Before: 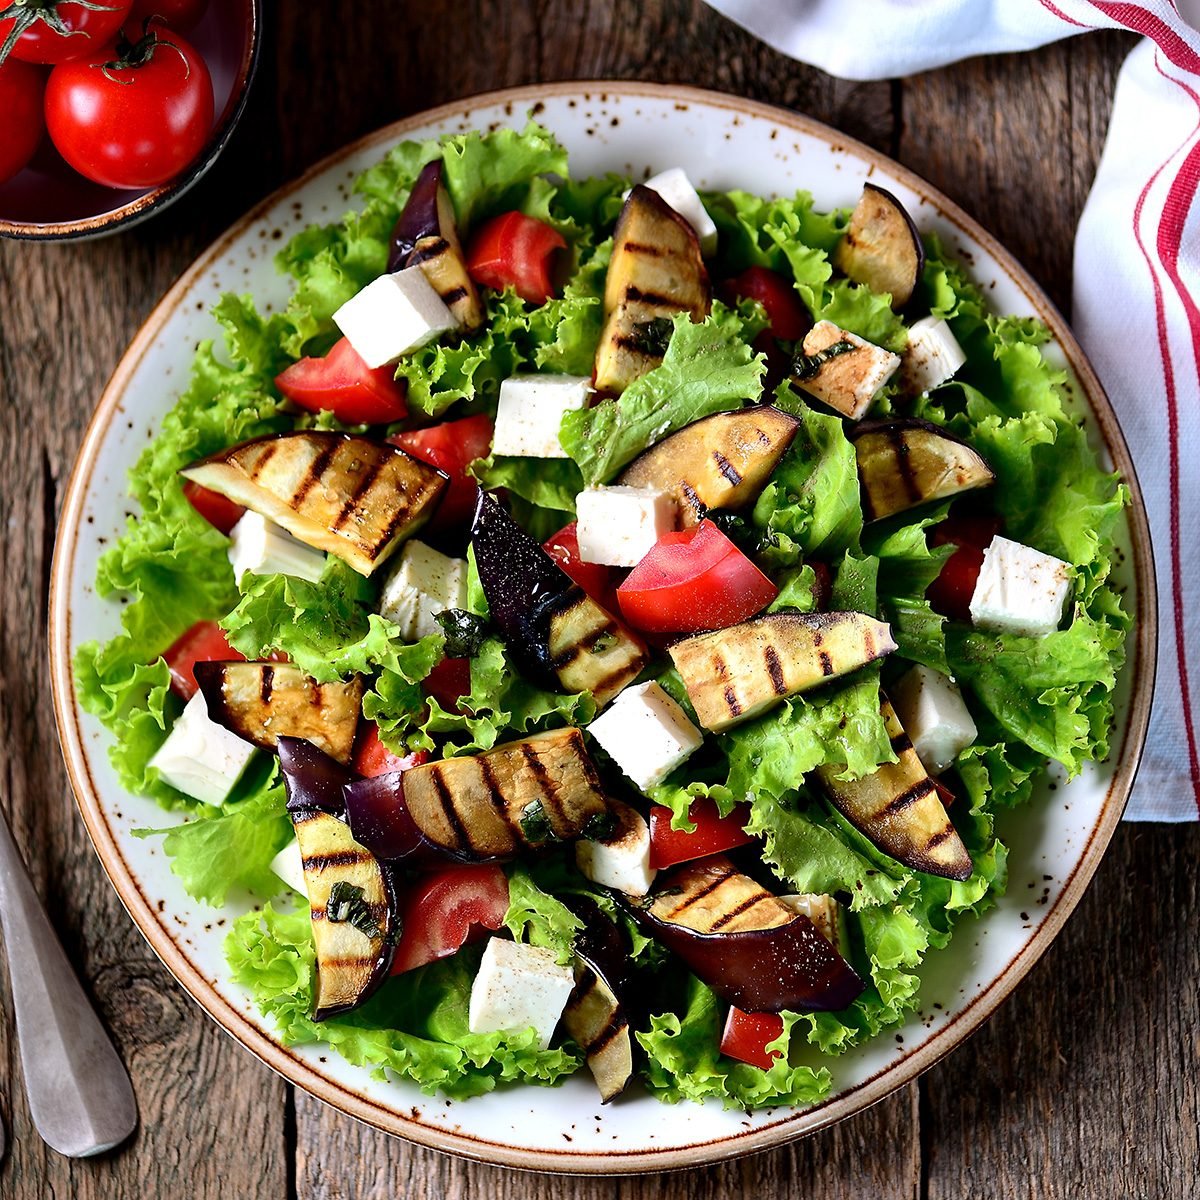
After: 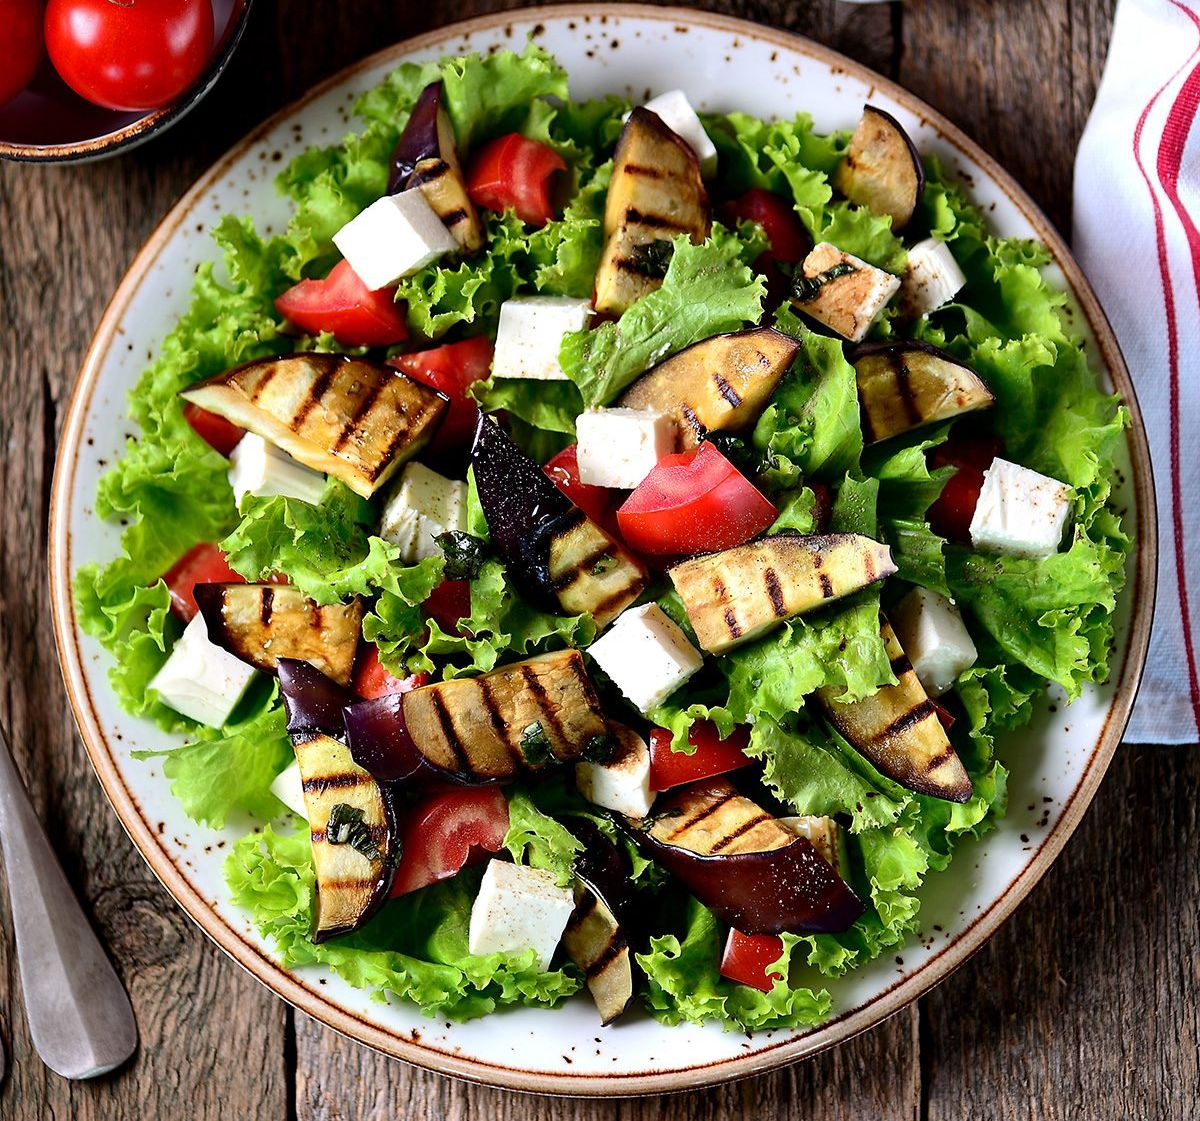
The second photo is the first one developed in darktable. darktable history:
crop and rotate: top 6.58%
